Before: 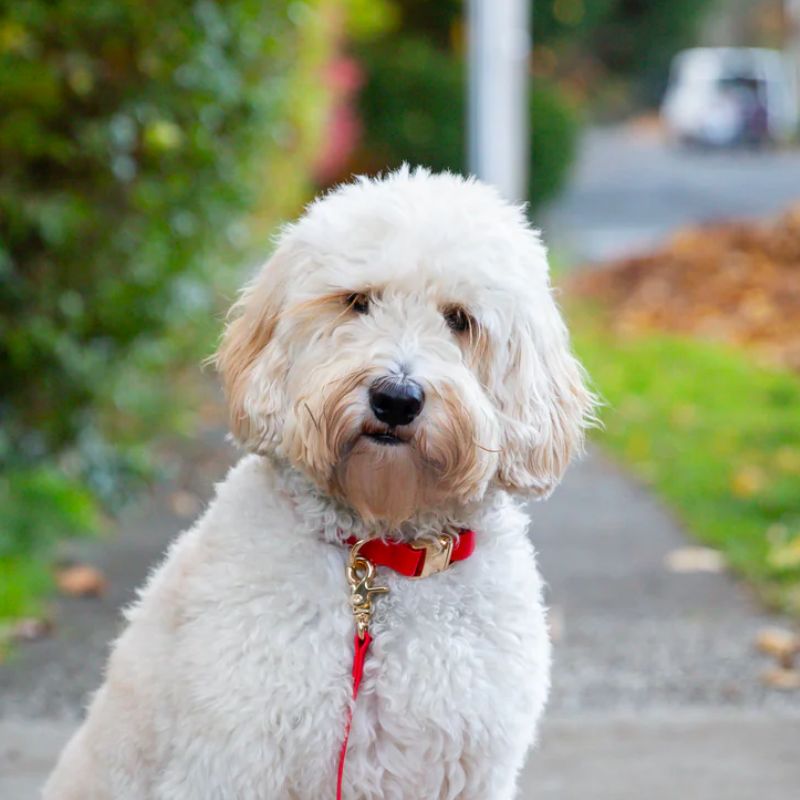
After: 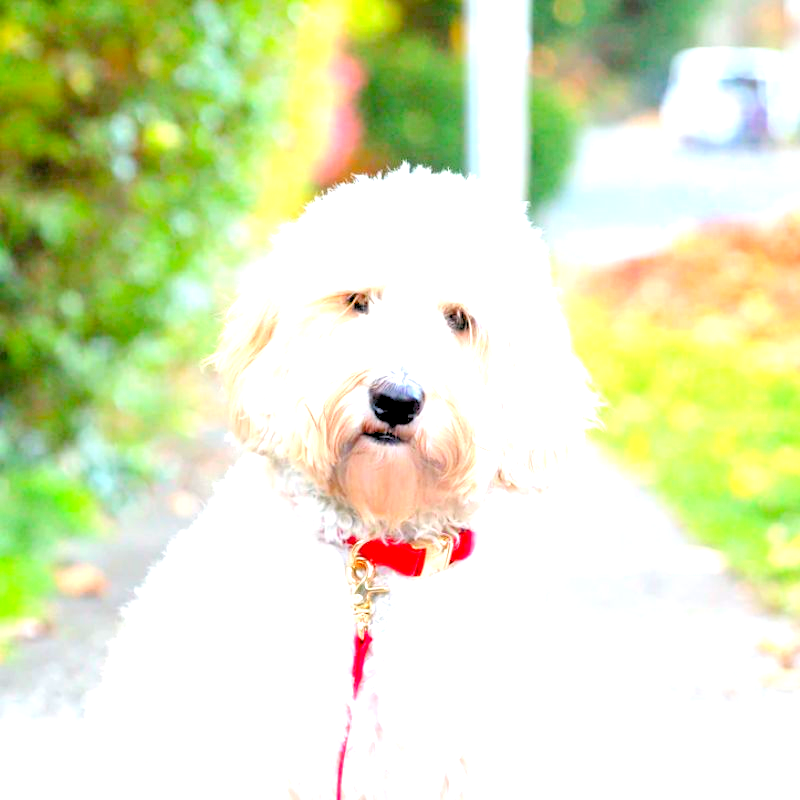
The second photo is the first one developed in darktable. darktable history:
exposure: black level correction 0.001, exposure 1.719 EV, compensate exposure bias true, compensate highlight preservation false
levels: levels [0.093, 0.434, 0.988]
